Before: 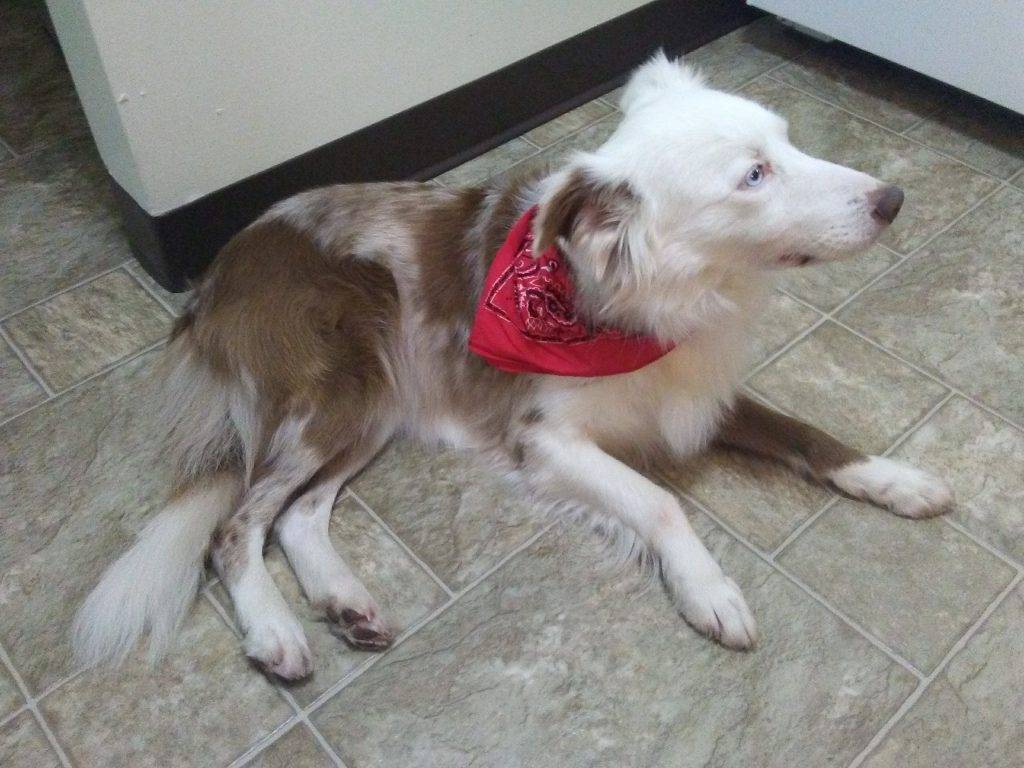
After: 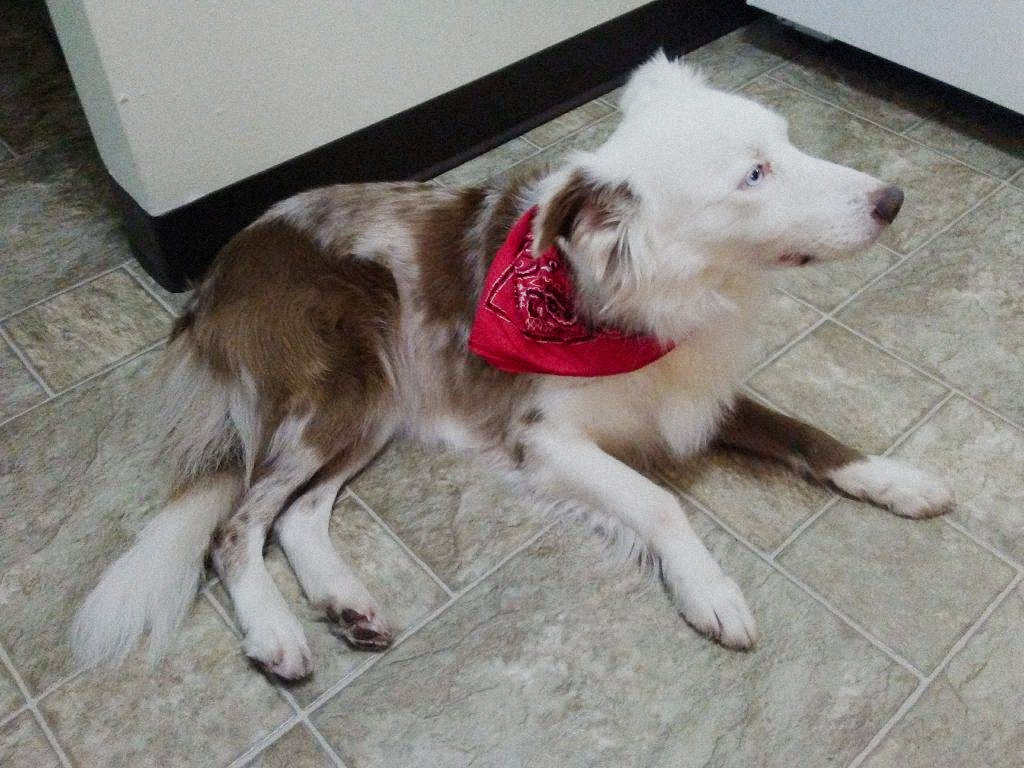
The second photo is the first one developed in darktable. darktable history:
grain: mid-tones bias 0%
sigmoid: skew -0.2, preserve hue 0%, red attenuation 0.1, red rotation 0.035, green attenuation 0.1, green rotation -0.017, blue attenuation 0.15, blue rotation -0.052, base primaries Rec2020
